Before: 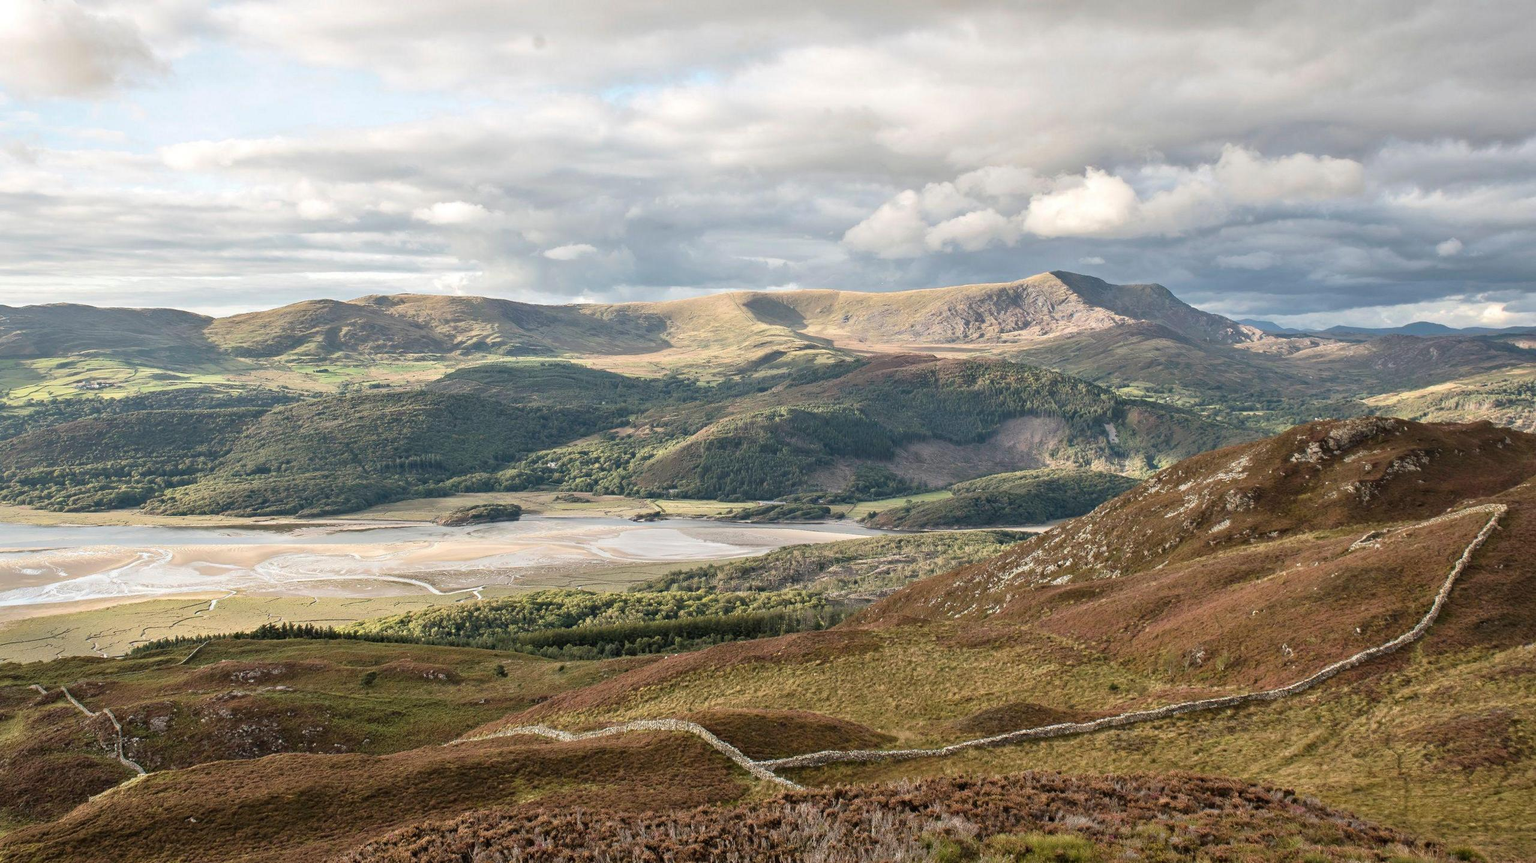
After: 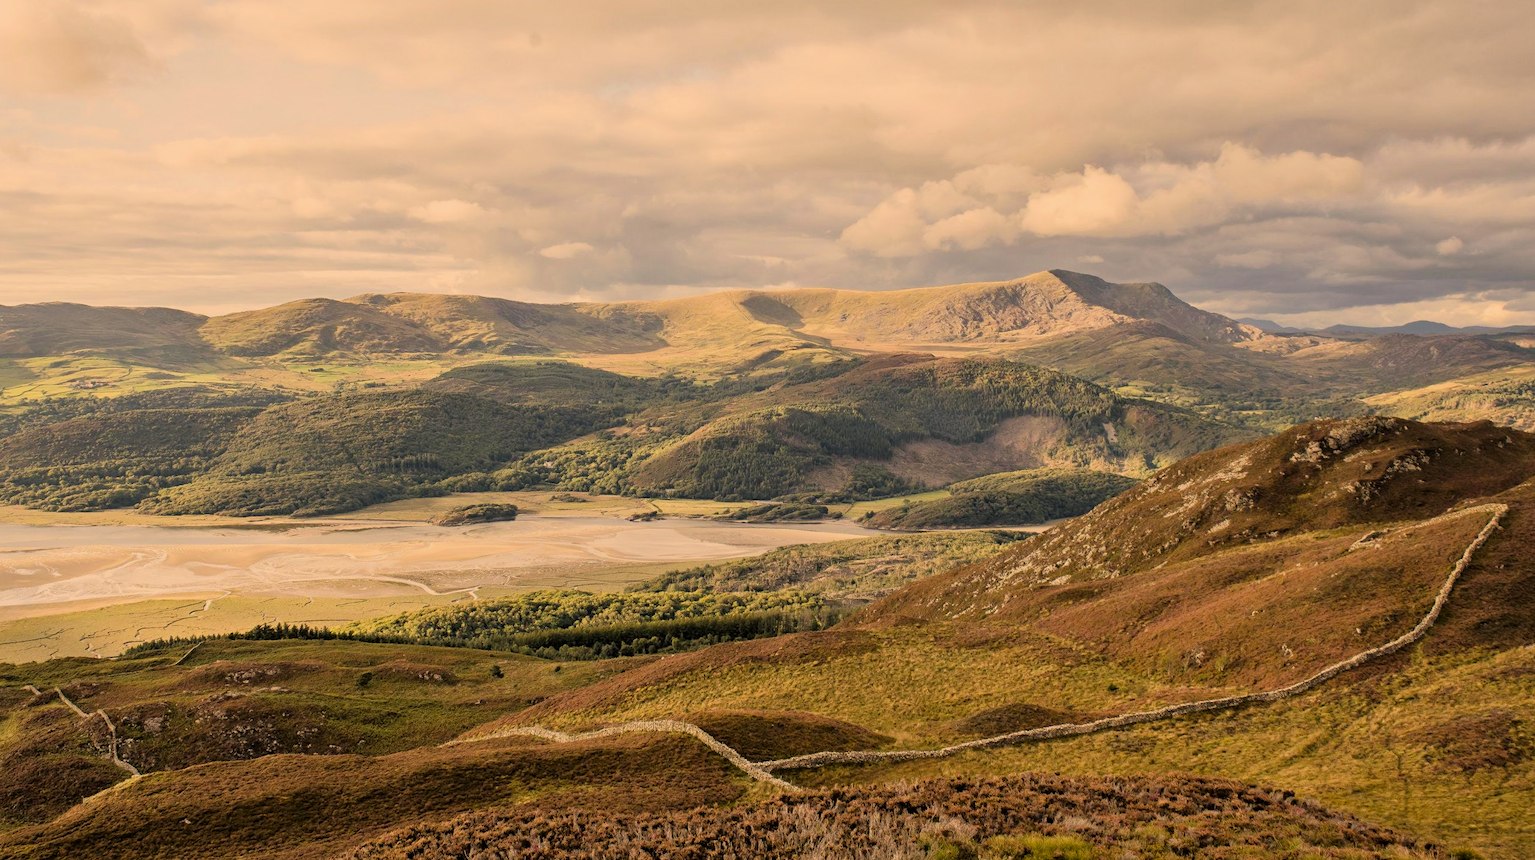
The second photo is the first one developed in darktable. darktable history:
crop and rotate: left 0.456%, top 0.386%, bottom 0.343%
filmic rgb: black relative exposure -7.65 EV, white relative exposure 4.56 EV, hardness 3.61, contrast 1.062
color correction: highlights a* 14.89, highlights b* 31.51
